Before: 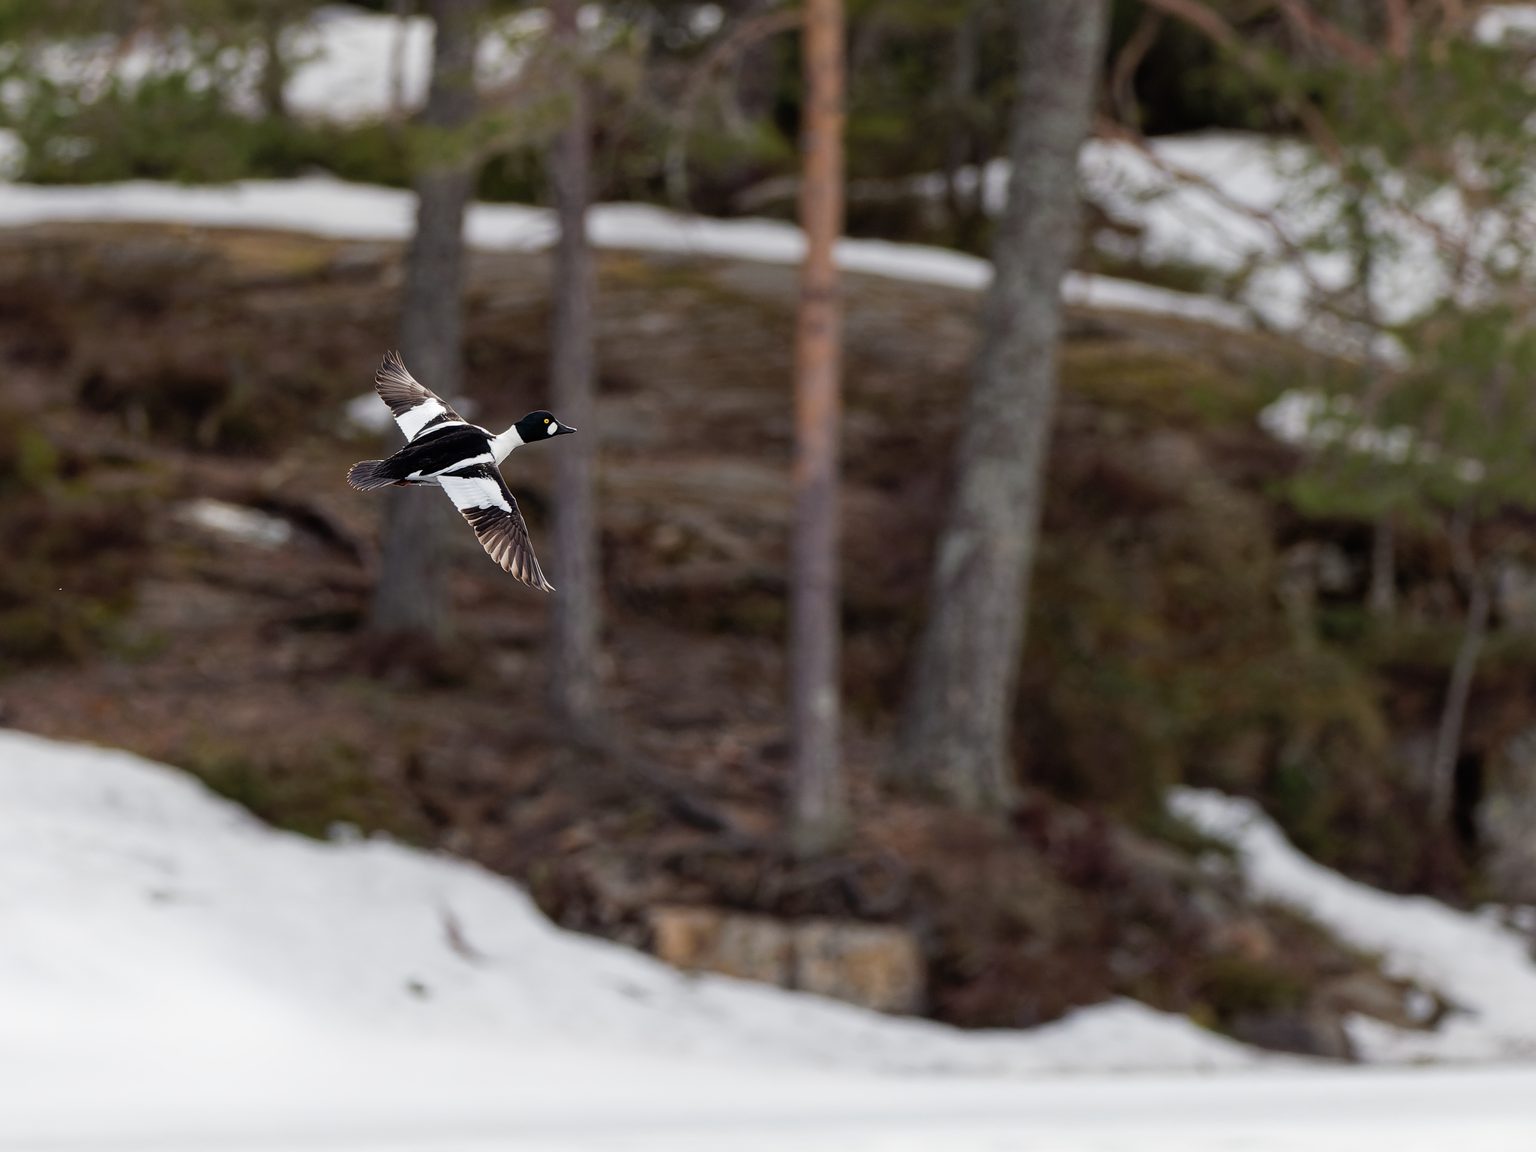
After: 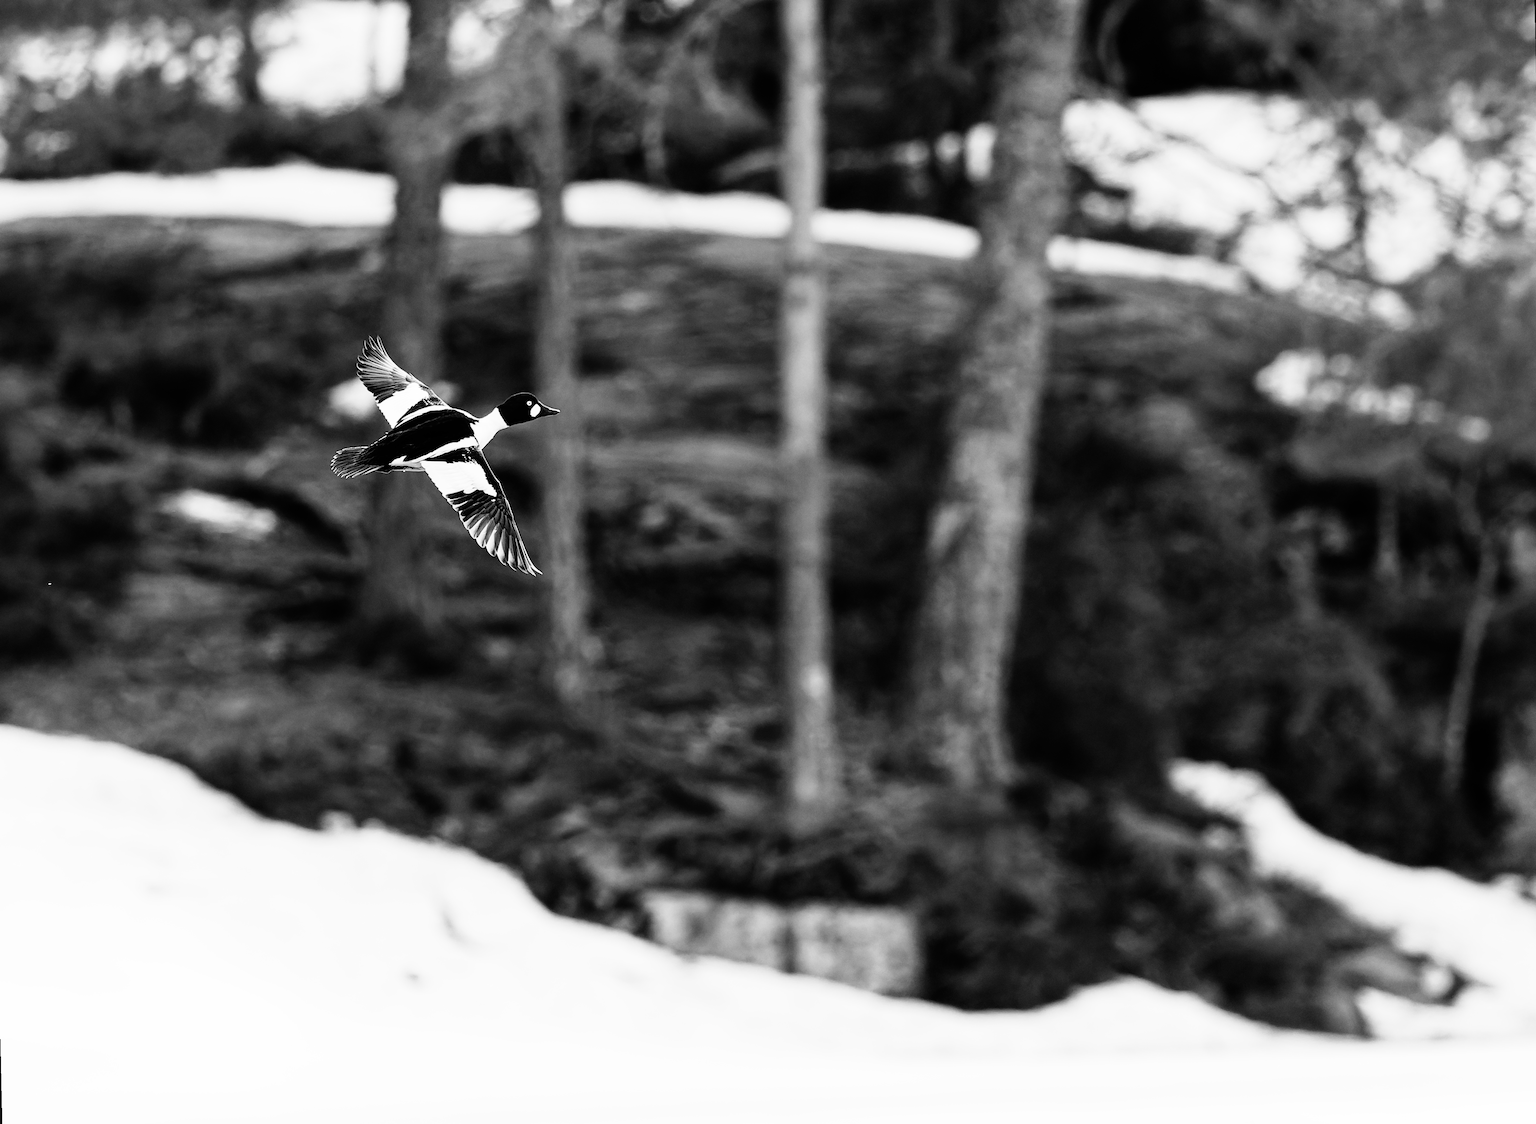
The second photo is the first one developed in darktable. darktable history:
rotate and perspective: rotation -1.32°, lens shift (horizontal) -0.031, crop left 0.015, crop right 0.985, crop top 0.047, crop bottom 0.982
color contrast: green-magenta contrast 0, blue-yellow contrast 0
exposure: exposure -0.064 EV, compensate highlight preservation false
rgb curve: curves: ch0 [(0, 0) (0.21, 0.15) (0.24, 0.21) (0.5, 0.75) (0.75, 0.96) (0.89, 0.99) (1, 1)]; ch1 [(0, 0.02) (0.21, 0.13) (0.25, 0.2) (0.5, 0.67) (0.75, 0.9) (0.89, 0.97) (1, 1)]; ch2 [(0, 0.02) (0.21, 0.13) (0.25, 0.2) (0.5, 0.67) (0.75, 0.9) (0.89, 0.97) (1, 1)], compensate middle gray true
